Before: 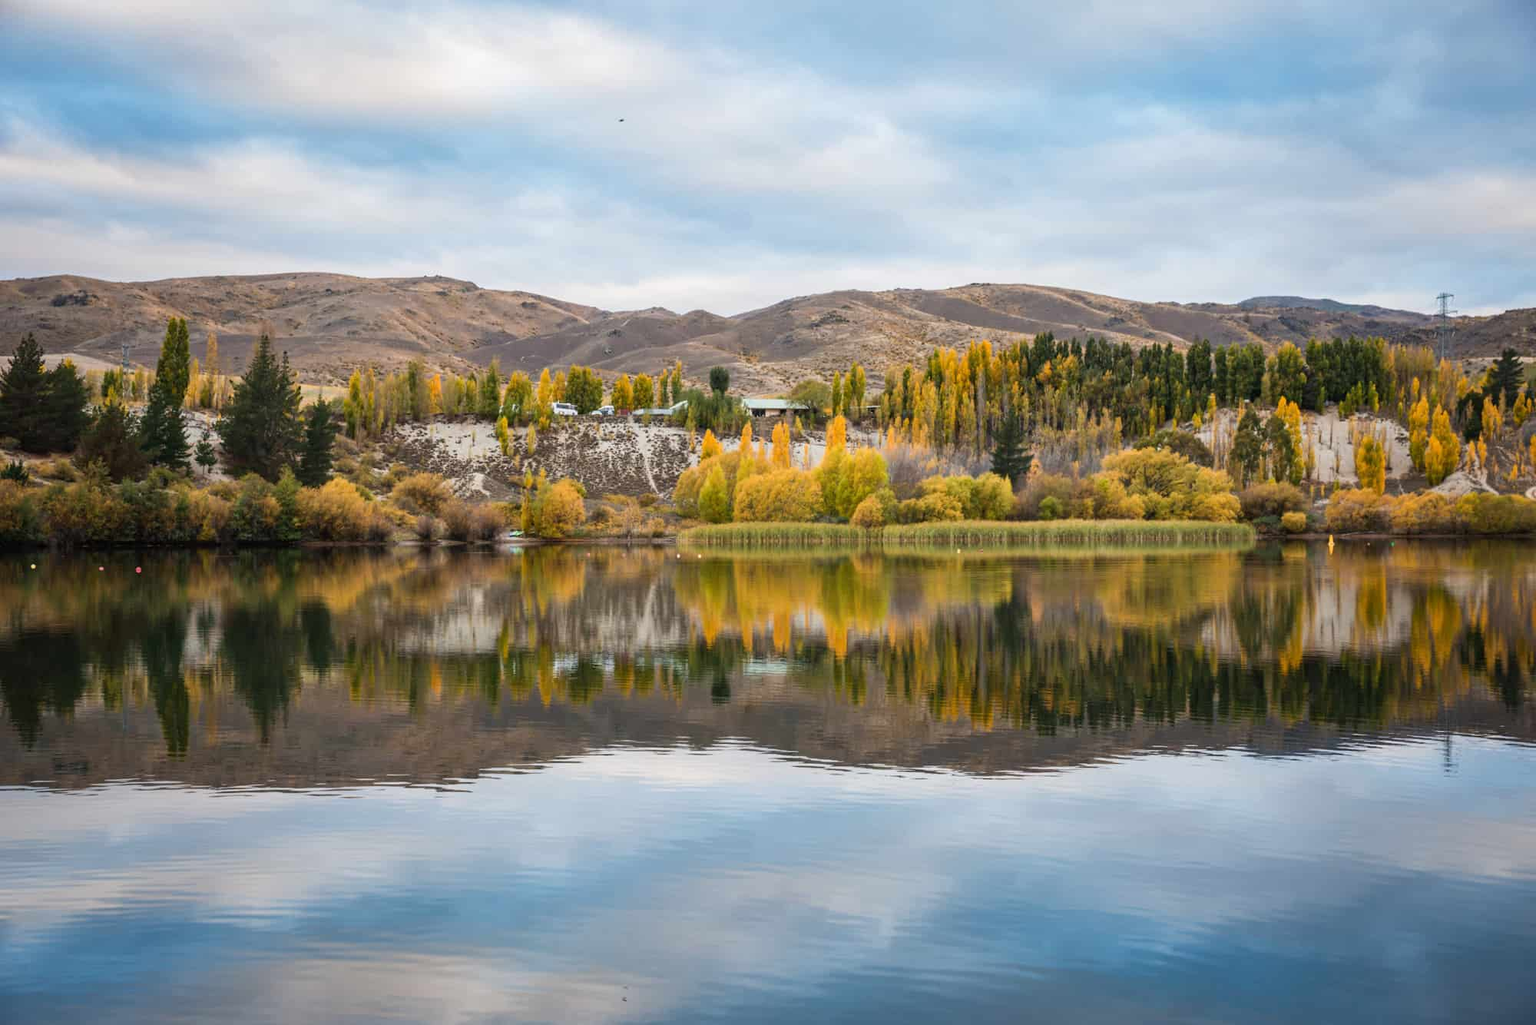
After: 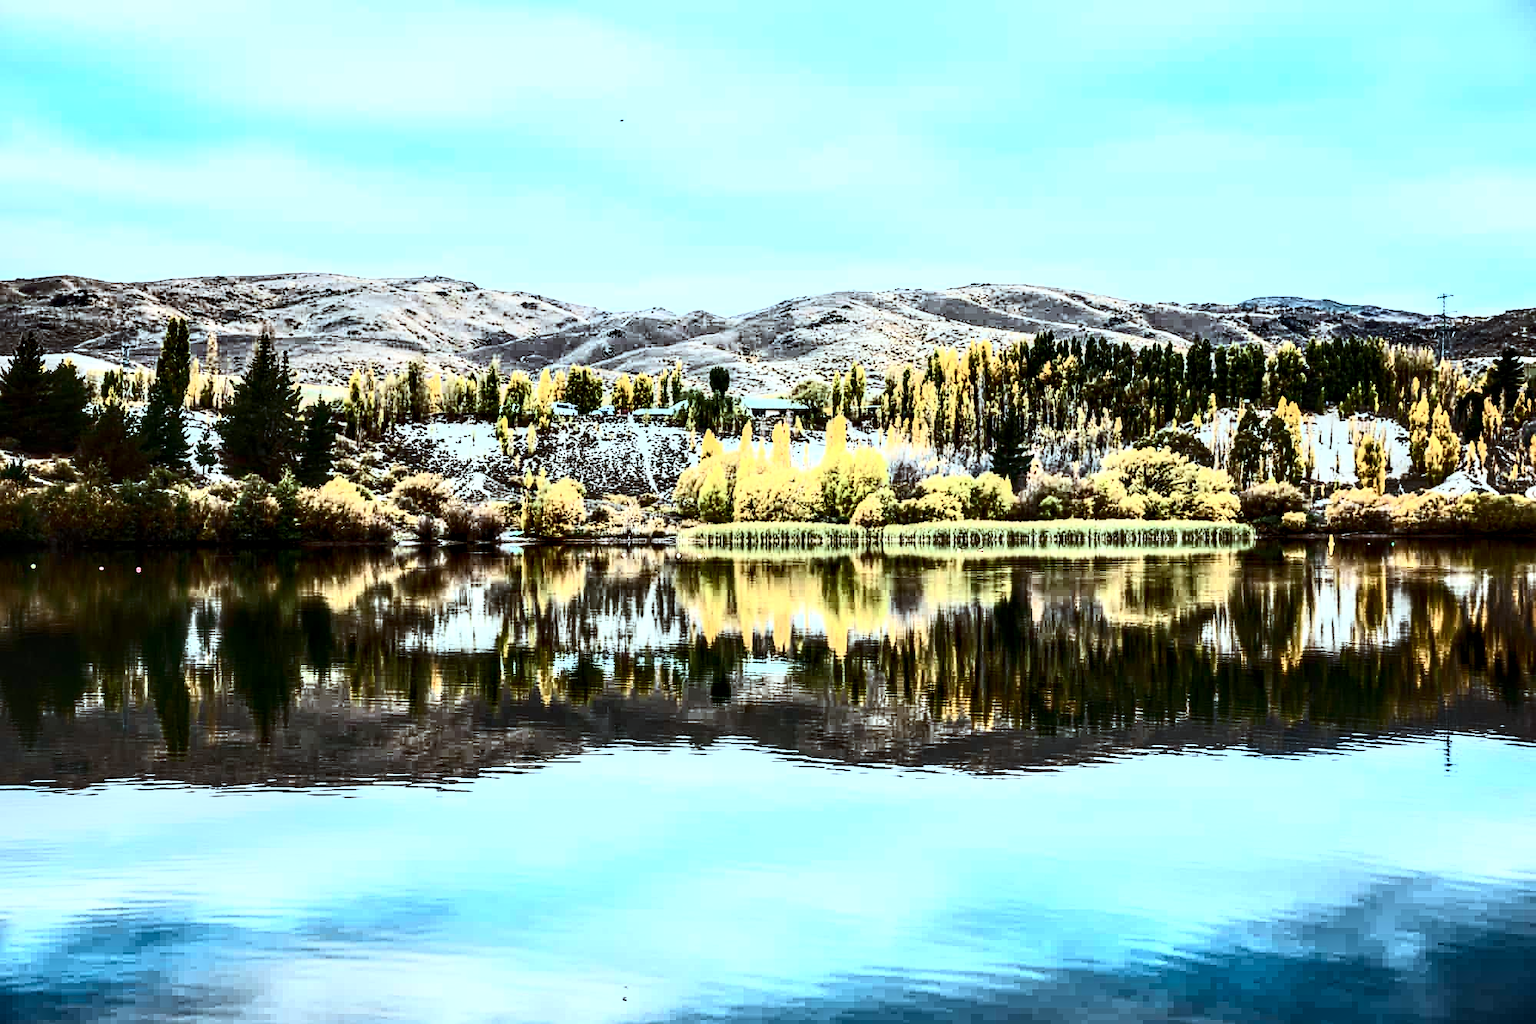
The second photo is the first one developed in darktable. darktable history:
color correction: highlights a* -12.08, highlights b* -15.14
local contrast: detail 160%
contrast brightness saturation: contrast 0.92, brightness 0.194
tone equalizer: -8 EV -0.386 EV, -7 EV -0.389 EV, -6 EV -0.309 EV, -5 EV -0.249 EV, -3 EV 0.211 EV, -2 EV 0.338 EV, -1 EV 0.382 EV, +0 EV 0.406 EV, edges refinement/feathering 500, mask exposure compensation -1.57 EV, preserve details no
sharpen: on, module defaults
